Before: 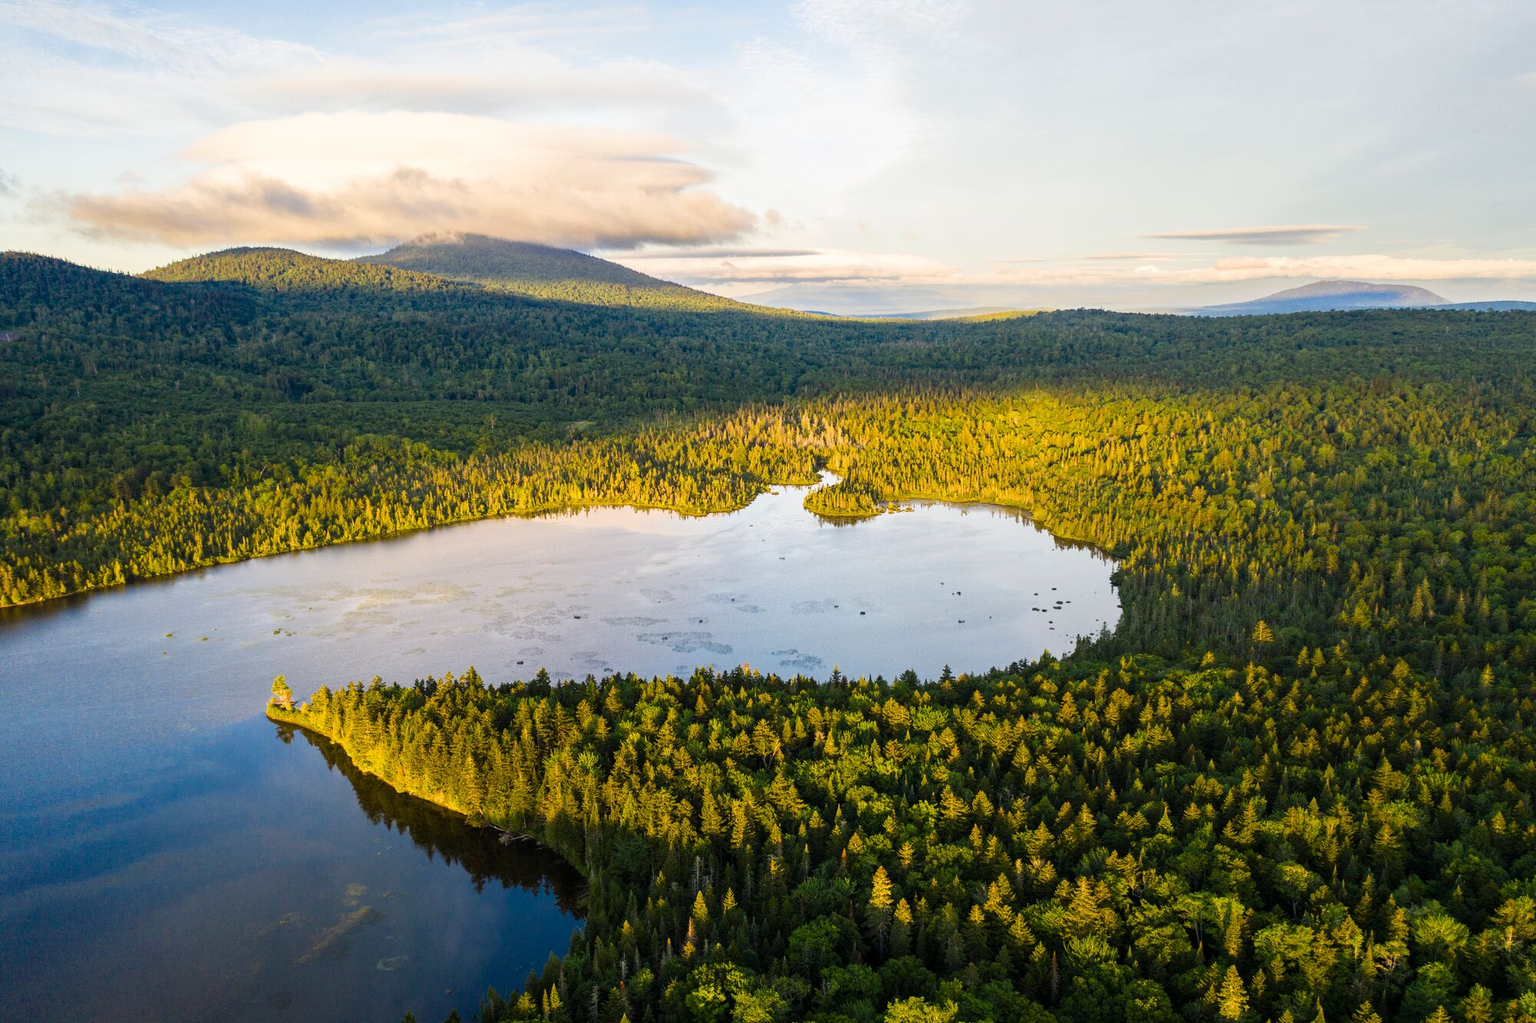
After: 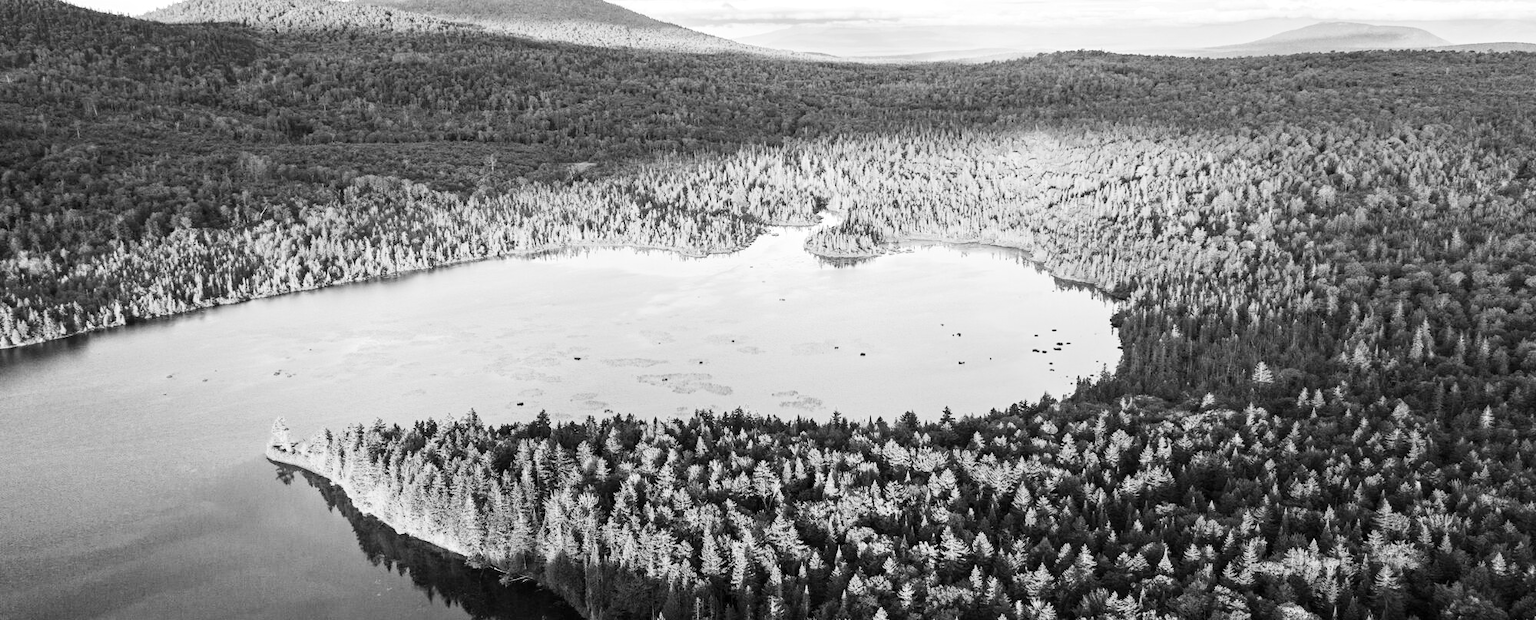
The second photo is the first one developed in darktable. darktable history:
exposure: black level correction 0, exposure 0.7 EV, compensate exposure bias true, compensate highlight preservation false
tone curve: curves: ch0 [(0, 0) (0.055, 0.05) (0.258, 0.287) (0.434, 0.526) (0.517, 0.648) (0.745, 0.874) (1, 1)]; ch1 [(0, 0) (0.346, 0.307) (0.418, 0.383) (0.46, 0.439) (0.482, 0.493) (0.502, 0.503) (0.517, 0.514) (0.55, 0.561) (0.588, 0.603) (0.646, 0.688) (1, 1)]; ch2 [(0, 0) (0.346, 0.34) (0.431, 0.45) (0.485, 0.499) (0.5, 0.503) (0.527, 0.525) (0.545, 0.562) (0.679, 0.706) (1, 1)], color space Lab, independent channels, preserve colors none
crop and rotate: top 25.357%, bottom 13.942%
monochrome: a -92.57, b 58.91
haze removal: compatibility mode true, adaptive false
